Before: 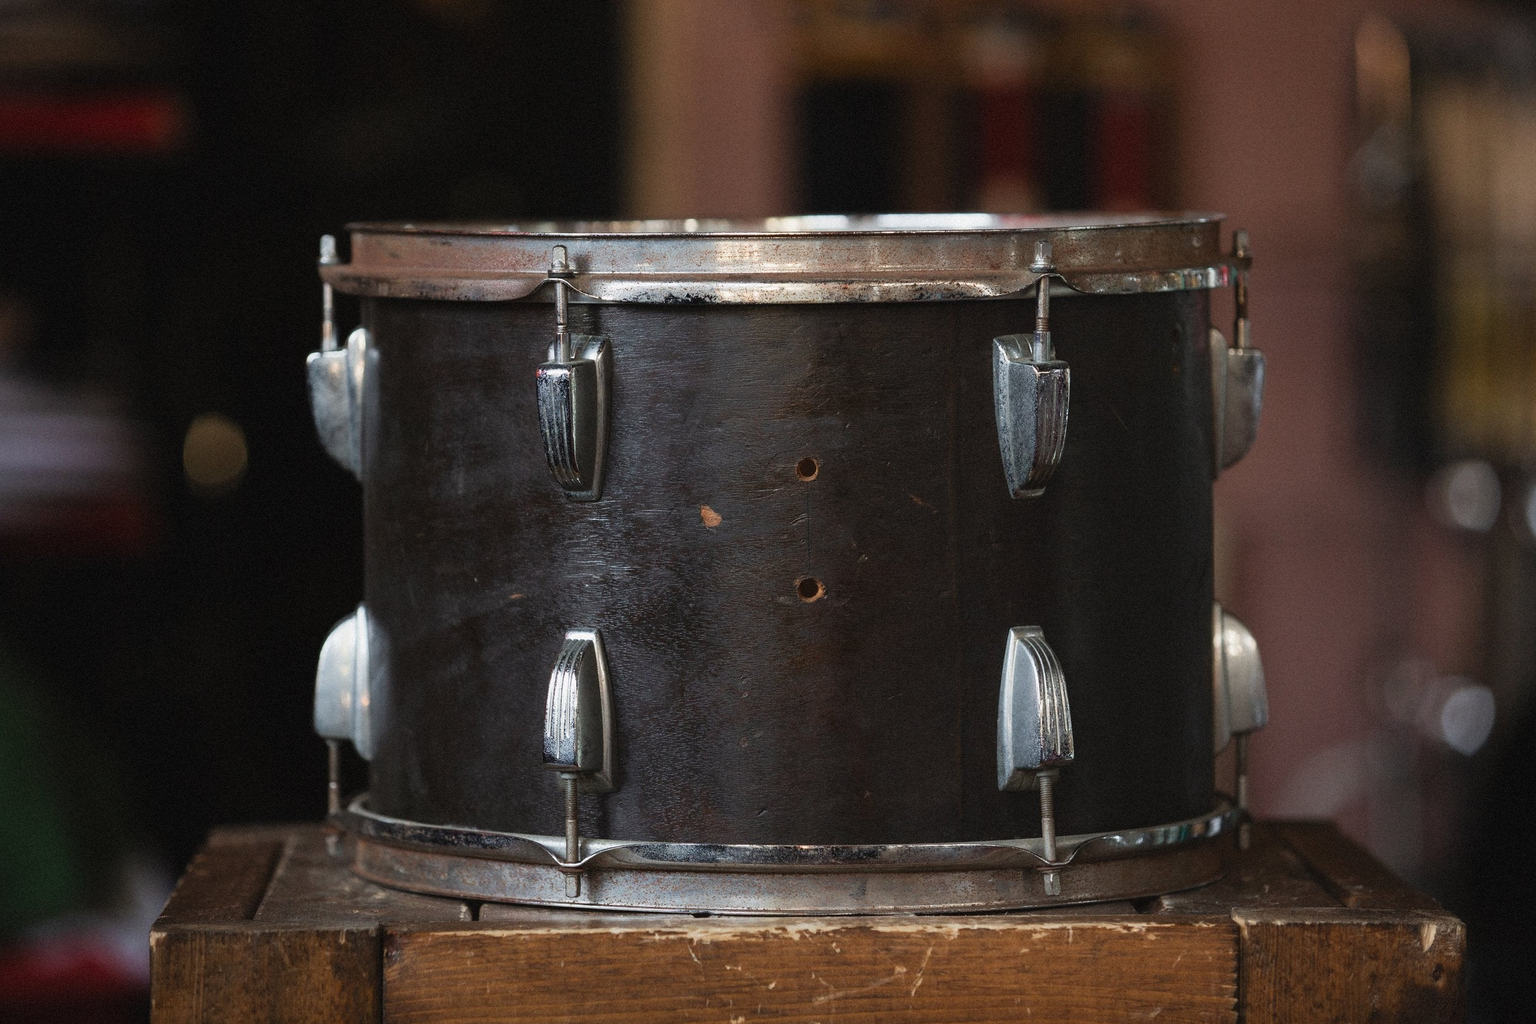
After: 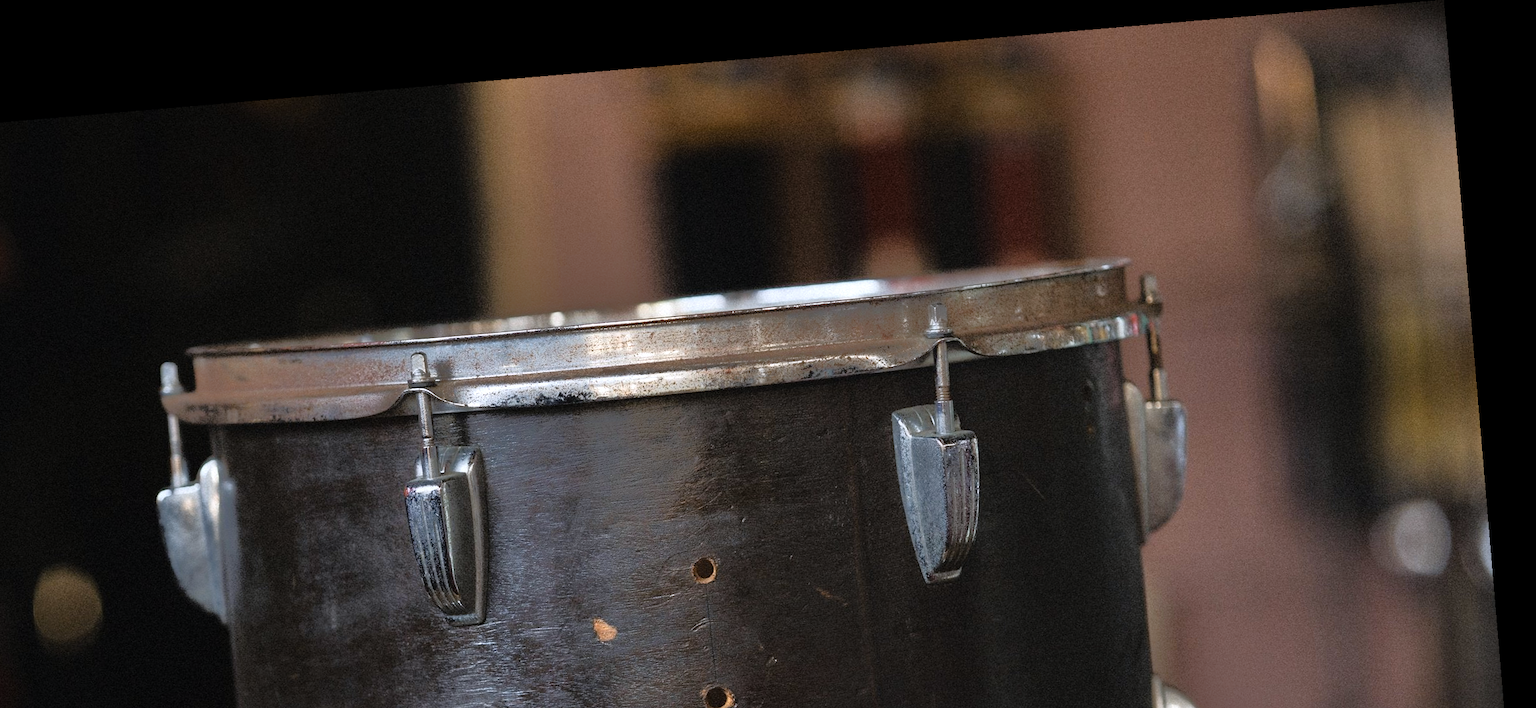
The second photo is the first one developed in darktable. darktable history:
crop and rotate: left 11.812%, bottom 42.776%
tone equalizer: -8 EV -0.528 EV, -7 EV -0.319 EV, -6 EV -0.083 EV, -5 EV 0.413 EV, -4 EV 0.985 EV, -3 EV 0.791 EV, -2 EV -0.01 EV, -1 EV 0.14 EV, +0 EV -0.012 EV, smoothing 1
color correction: highlights a* -0.137, highlights b* -5.91, shadows a* -0.137, shadows b* -0.137
color contrast: green-magenta contrast 0.8, blue-yellow contrast 1.1, unbound 0
rotate and perspective: rotation -4.86°, automatic cropping off
